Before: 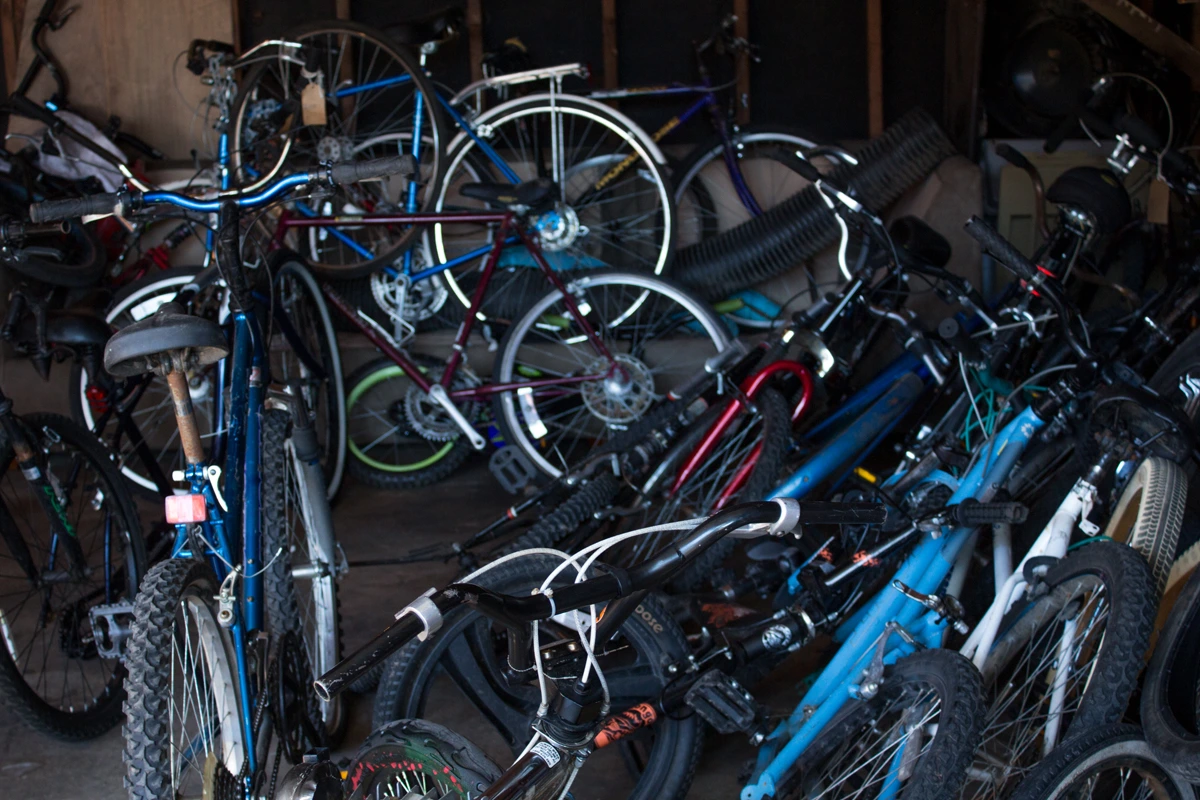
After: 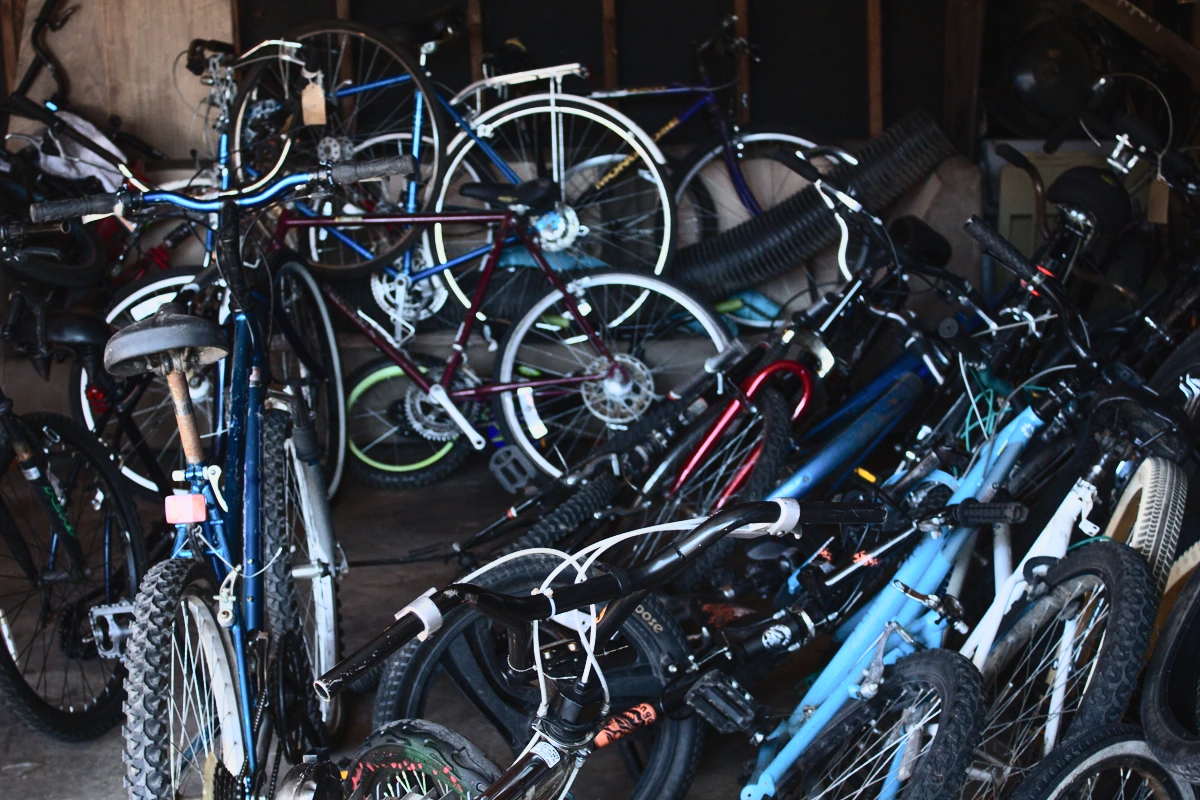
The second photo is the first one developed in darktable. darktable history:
tone curve: curves: ch0 [(0, 0.026) (0.146, 0.158) (0.272, 0.34) (0.434, 0.625) (0.676, 0.871) (0.994, 0.955)], color space Lab, independent channels, preserve colors none
